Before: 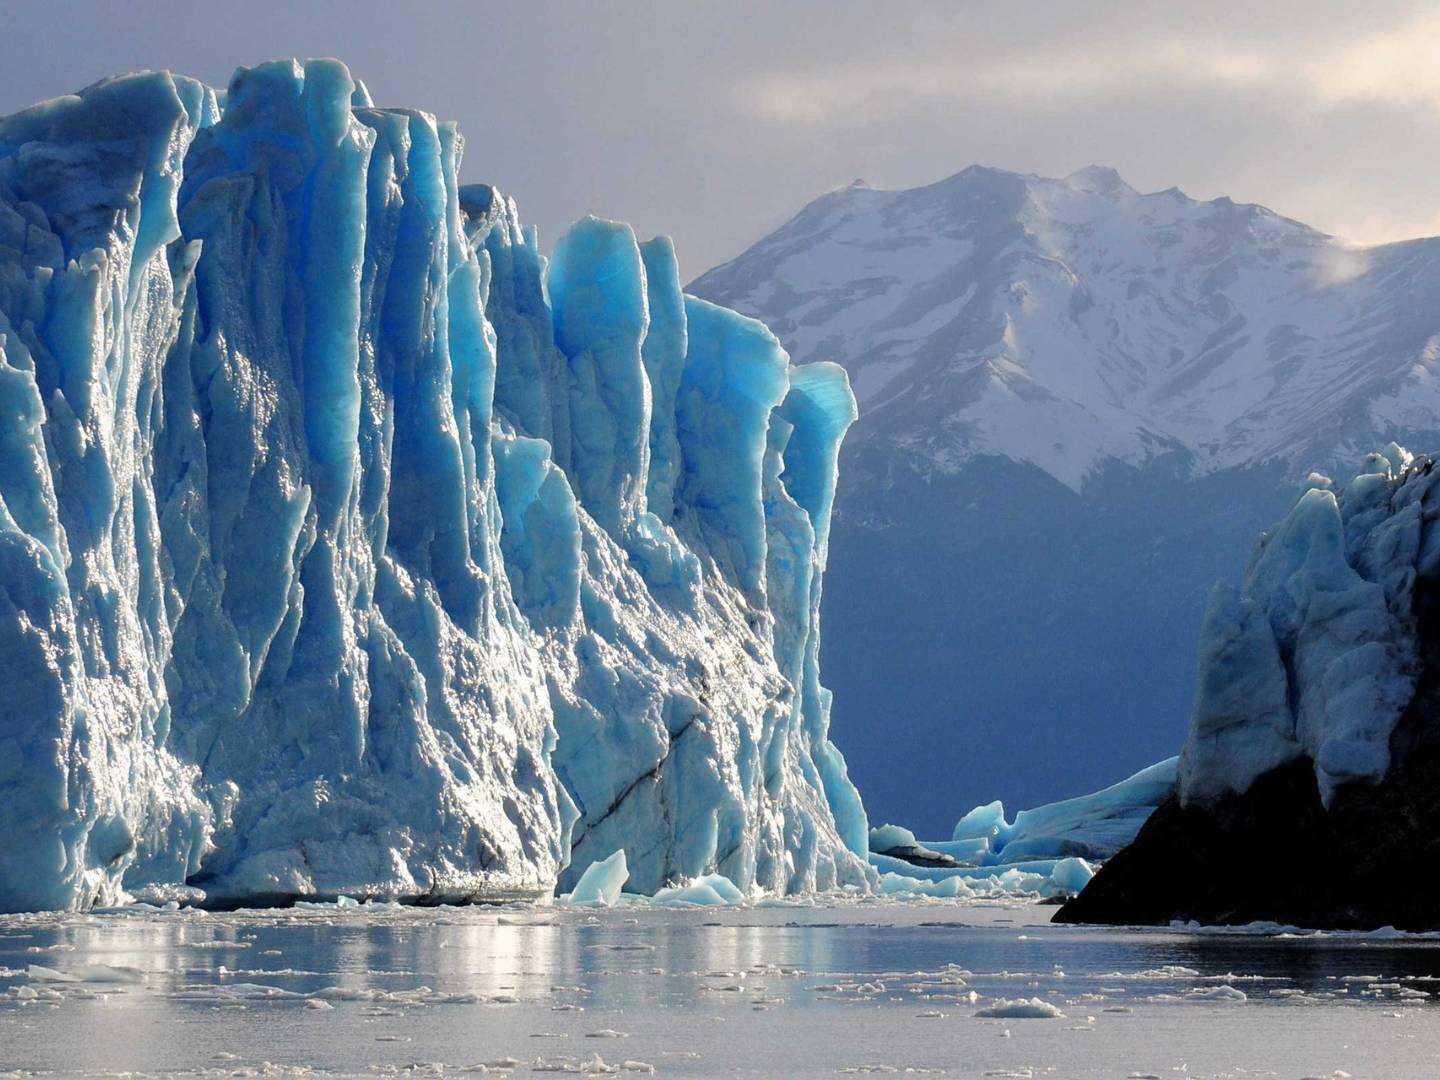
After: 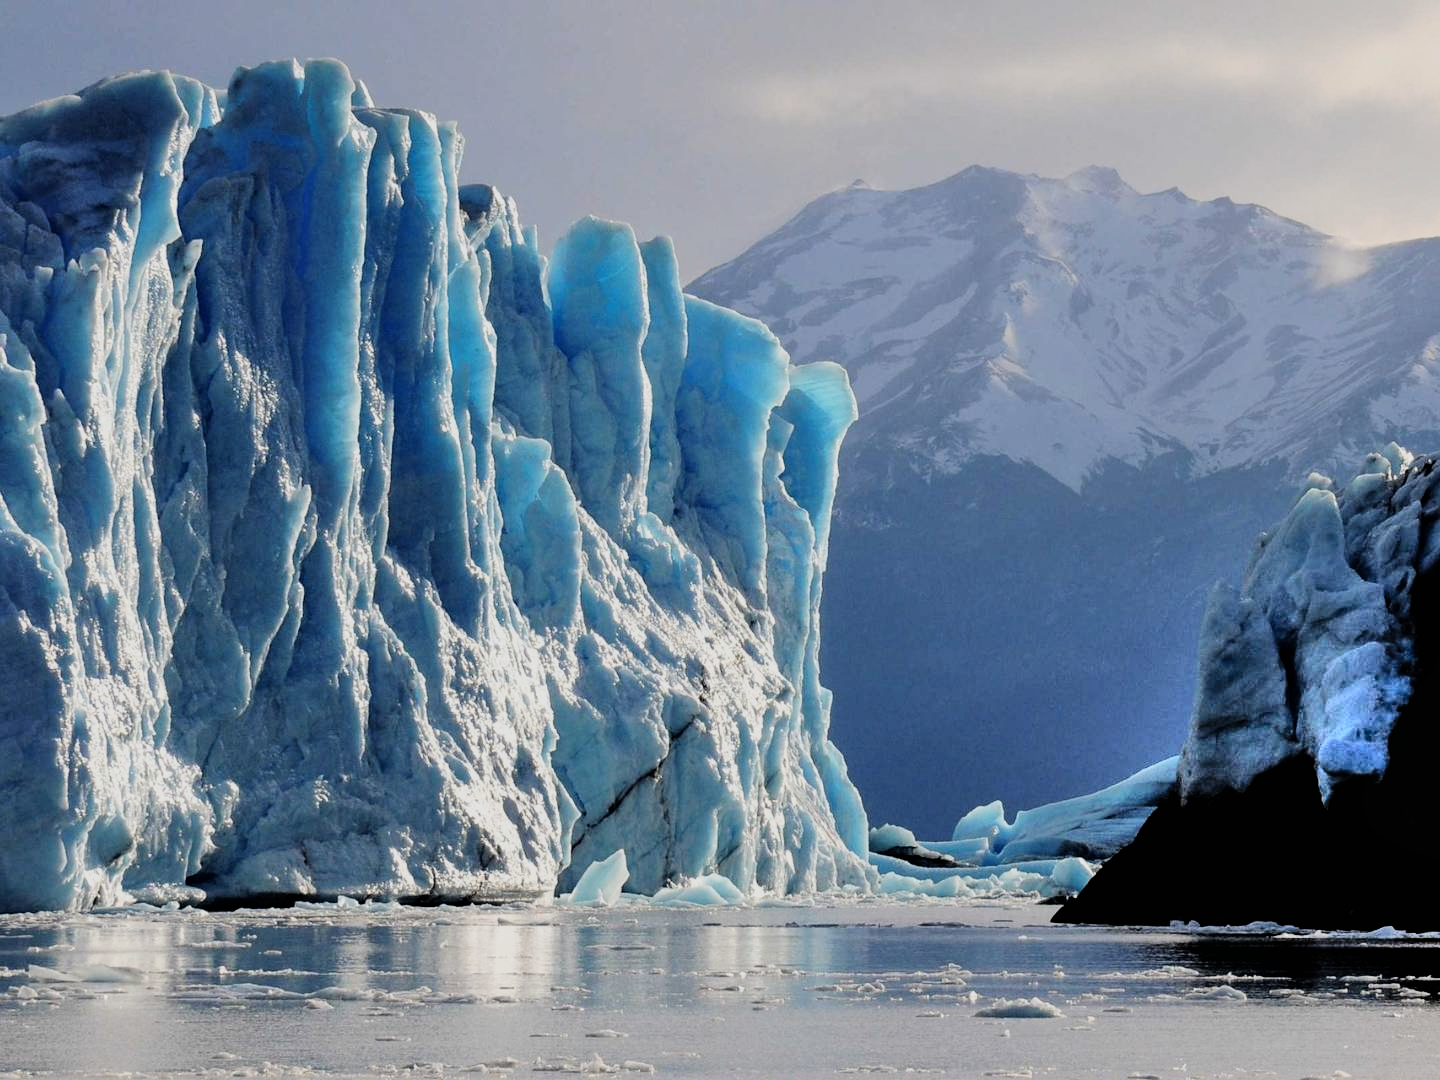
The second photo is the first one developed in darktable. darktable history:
shadows and highlights: shadows 75, highlights -25, soften with gaussian
bloom: size 13.65%, threshold 98.39%, strength 4.82%
filmic rgb: black relative exposure -5 EV, hardness 2.88, contrast 1.3, highlights saturation mix -30%
